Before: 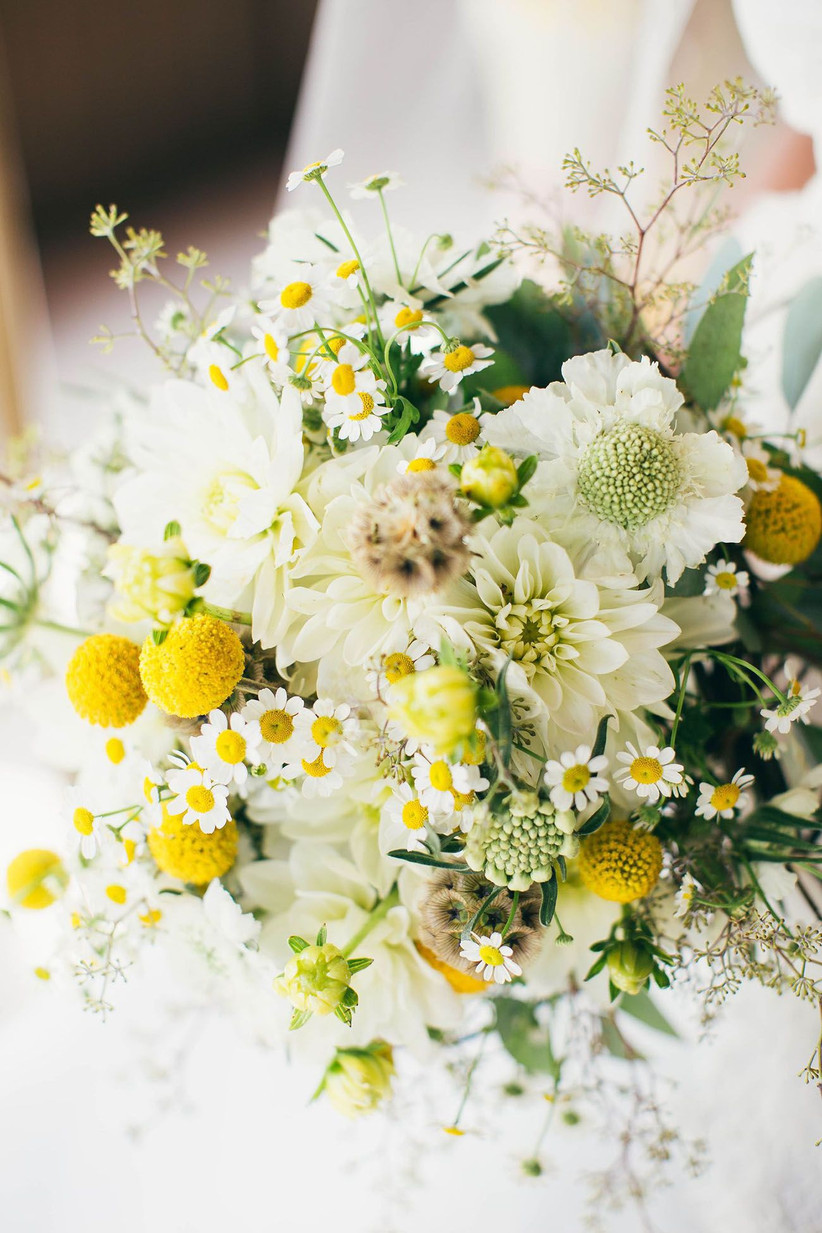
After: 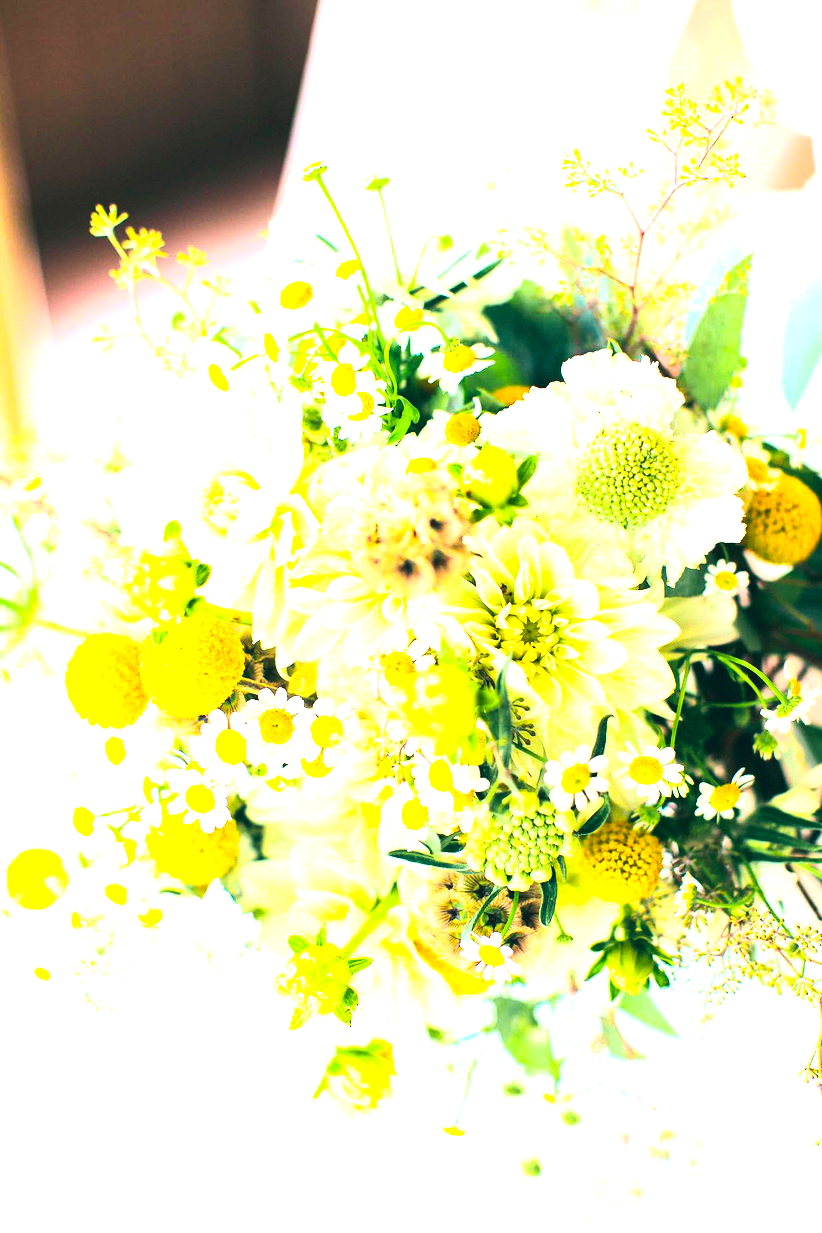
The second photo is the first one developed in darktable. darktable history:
exposure: black level correction 0, exposure 0.877 EV, compensate exposure bias true, compensate highlight preservation false
color balance rgb: global offset › luminance 0.71%, perceptual saturation grading › global saturation -11.5%, perceptual brilliance grading › highlights 17.77%, perceptual brilliance grading › mid-tones 31.71%, perceptual brilliance grading › shadows -31.01%, global vibrance 50%
tone curve: curves: ch0 [(0, 0) (0.051, 0.047) (0.102, 0.099) (0.236, 0.249) (0.429, 0.473) (0.67, 0.755) (0.875, 0.948) (1, 0.985)]; ch1 [(0, 0) (0.339, 0.298) (0.402, 0.363) (0.453, 0.413) (0.485, 0.469) (0.494, 0.493) (0.504, 0.502) (0.515, 0.526) (0.563, 0.591) (0.597, 0.639) (0.834, 0.888) (1, 1)]; ch2 [(0, 0) (0.362, 0.353) (0.425, 0.439) (0.501, 0.501) (0.537, 0.538) (0.58, 0.59) (0.642, 0.669) (0.773, 0.856) (1, 1)], color space Lab, independent channels, preserve colors none
